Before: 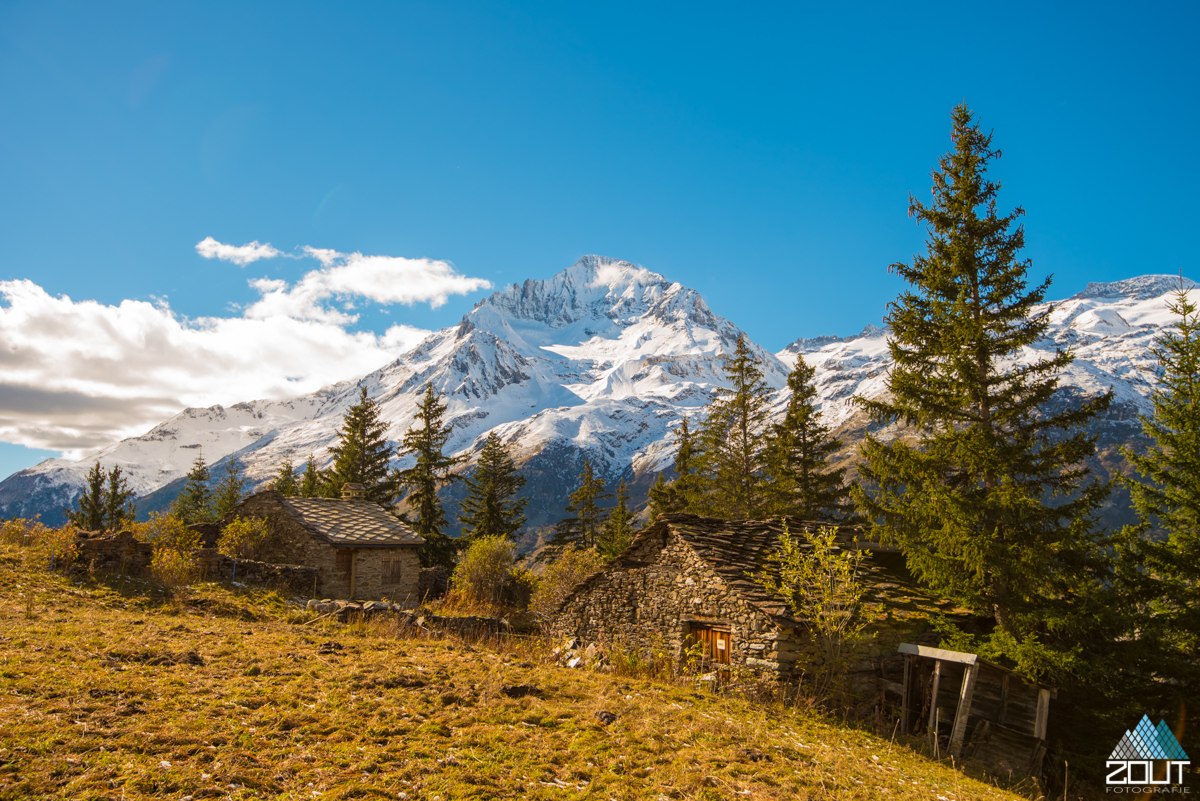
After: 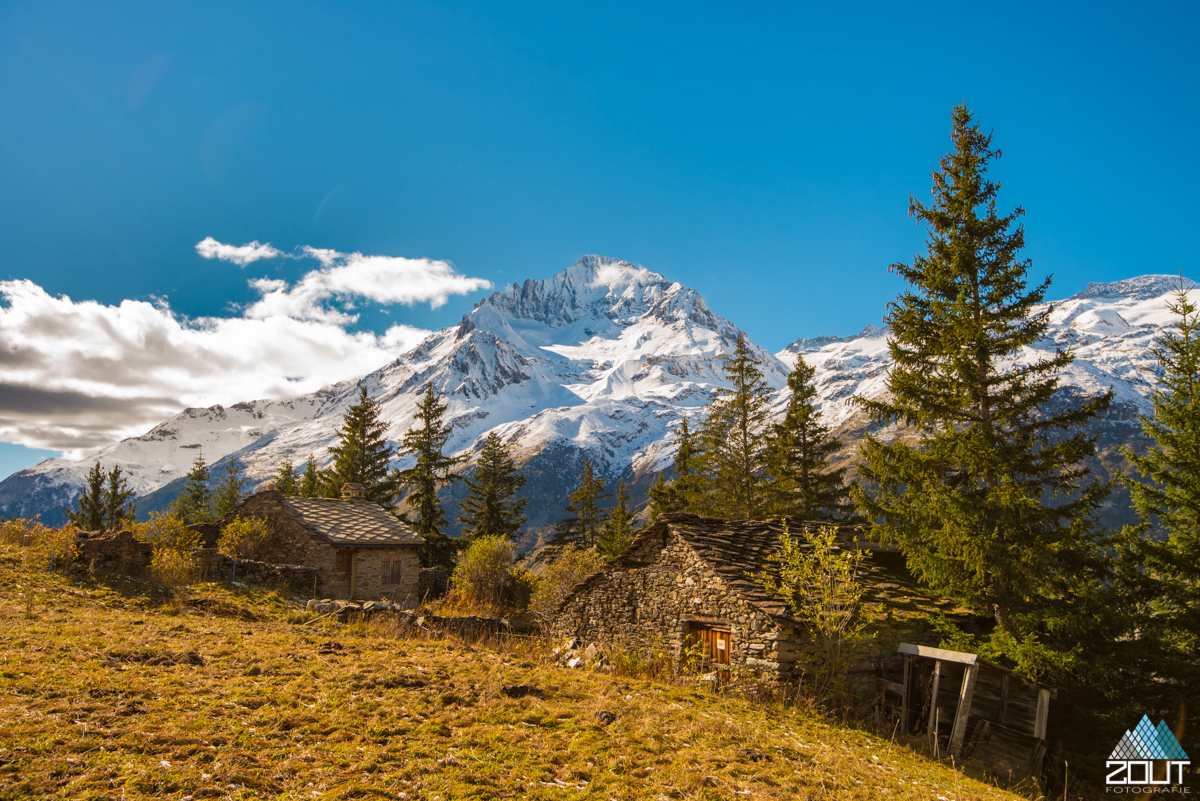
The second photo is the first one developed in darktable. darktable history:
shadows and highlights: shadows 20.89, highlights -82.83, soften with gaussian
